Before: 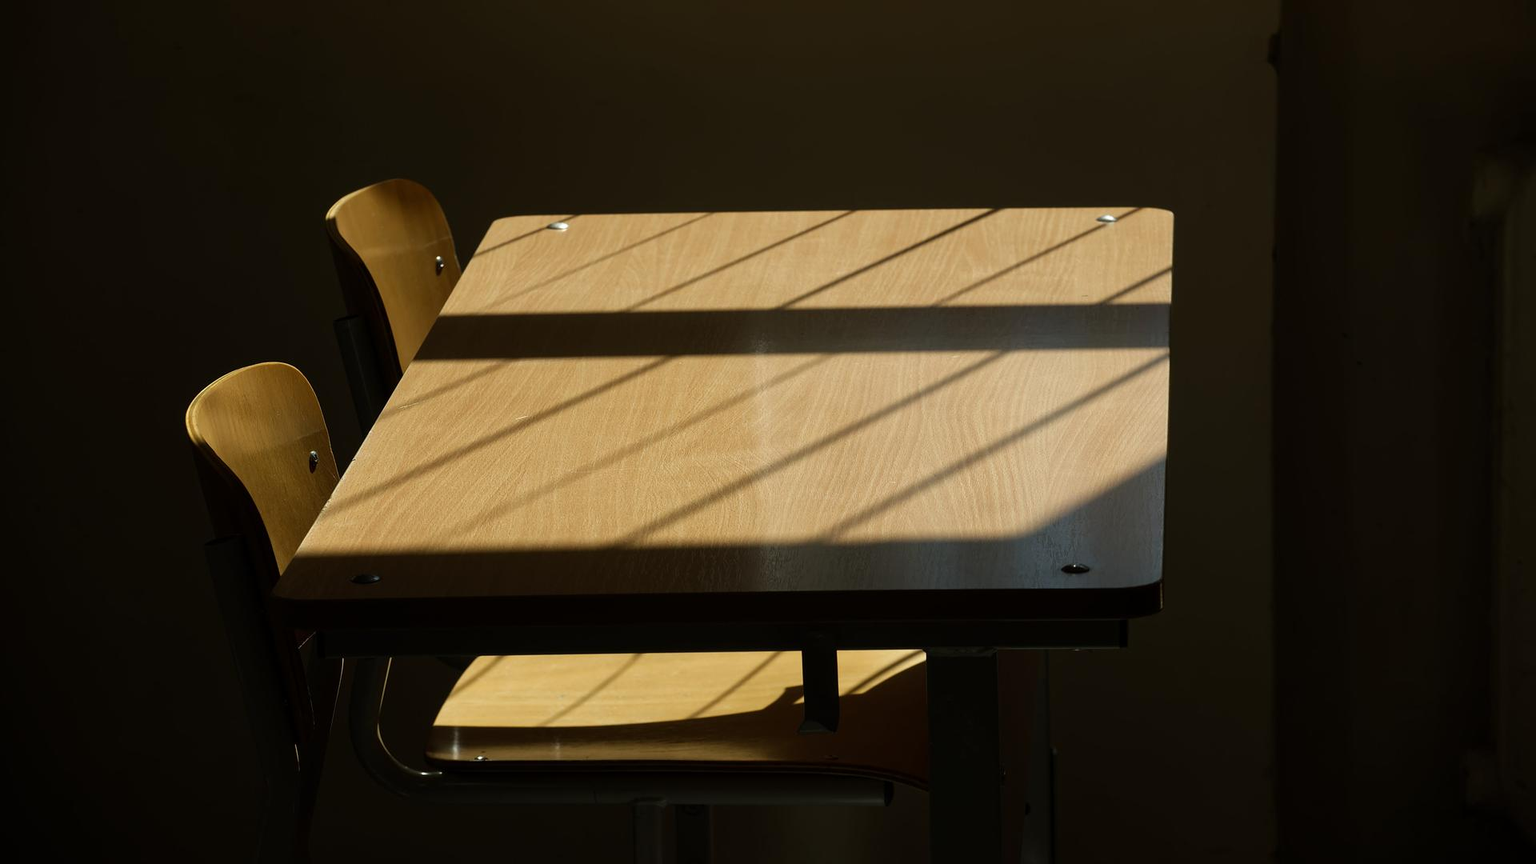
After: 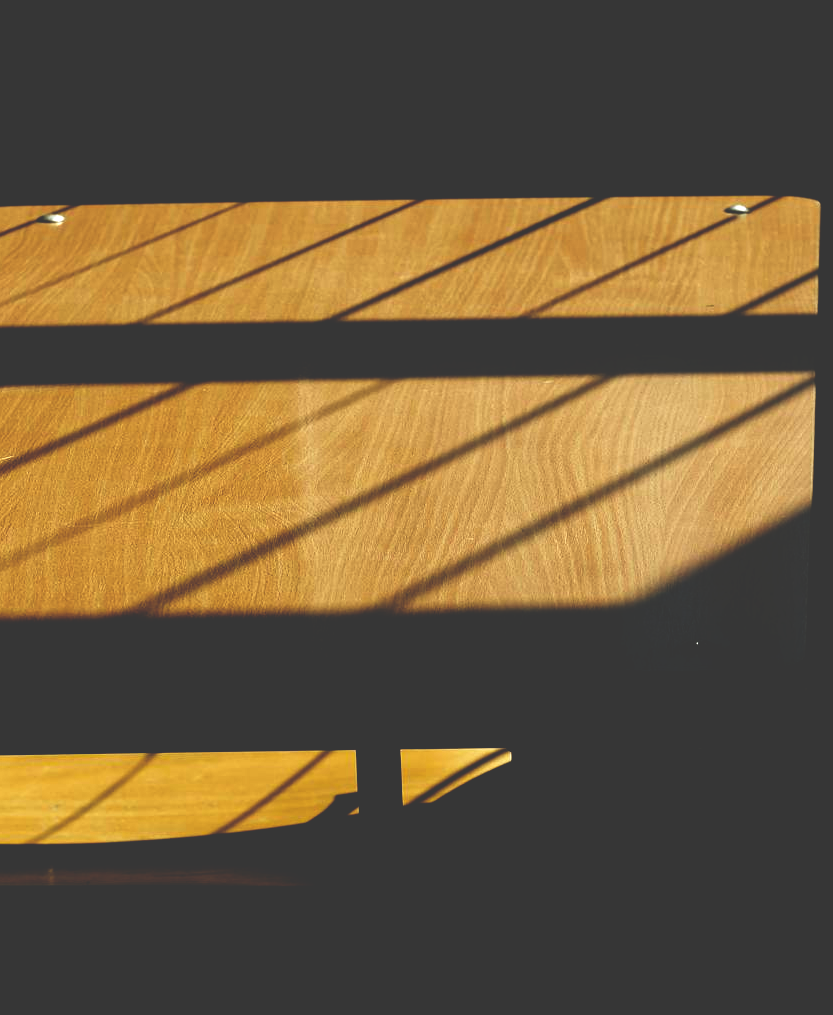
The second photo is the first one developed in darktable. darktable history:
crop: left 33.669%, top 5.971%, right 22.92%
base curve: curves: ch0 [(0, 0.036) (0.083, 0.04) (0.804, 1)], preserve colors none
